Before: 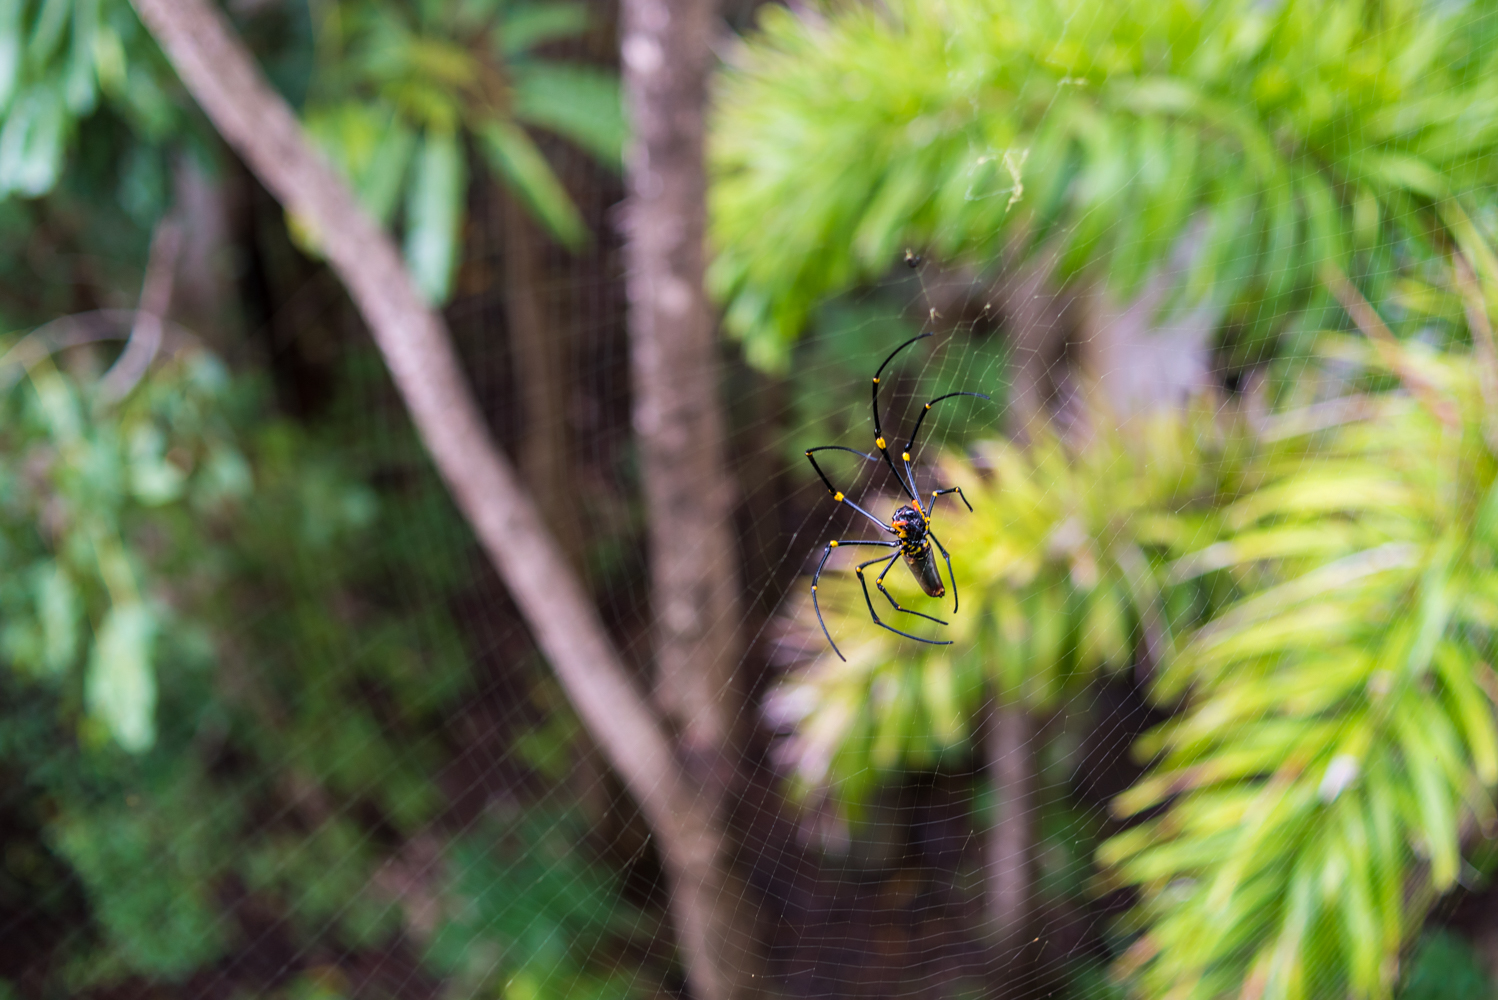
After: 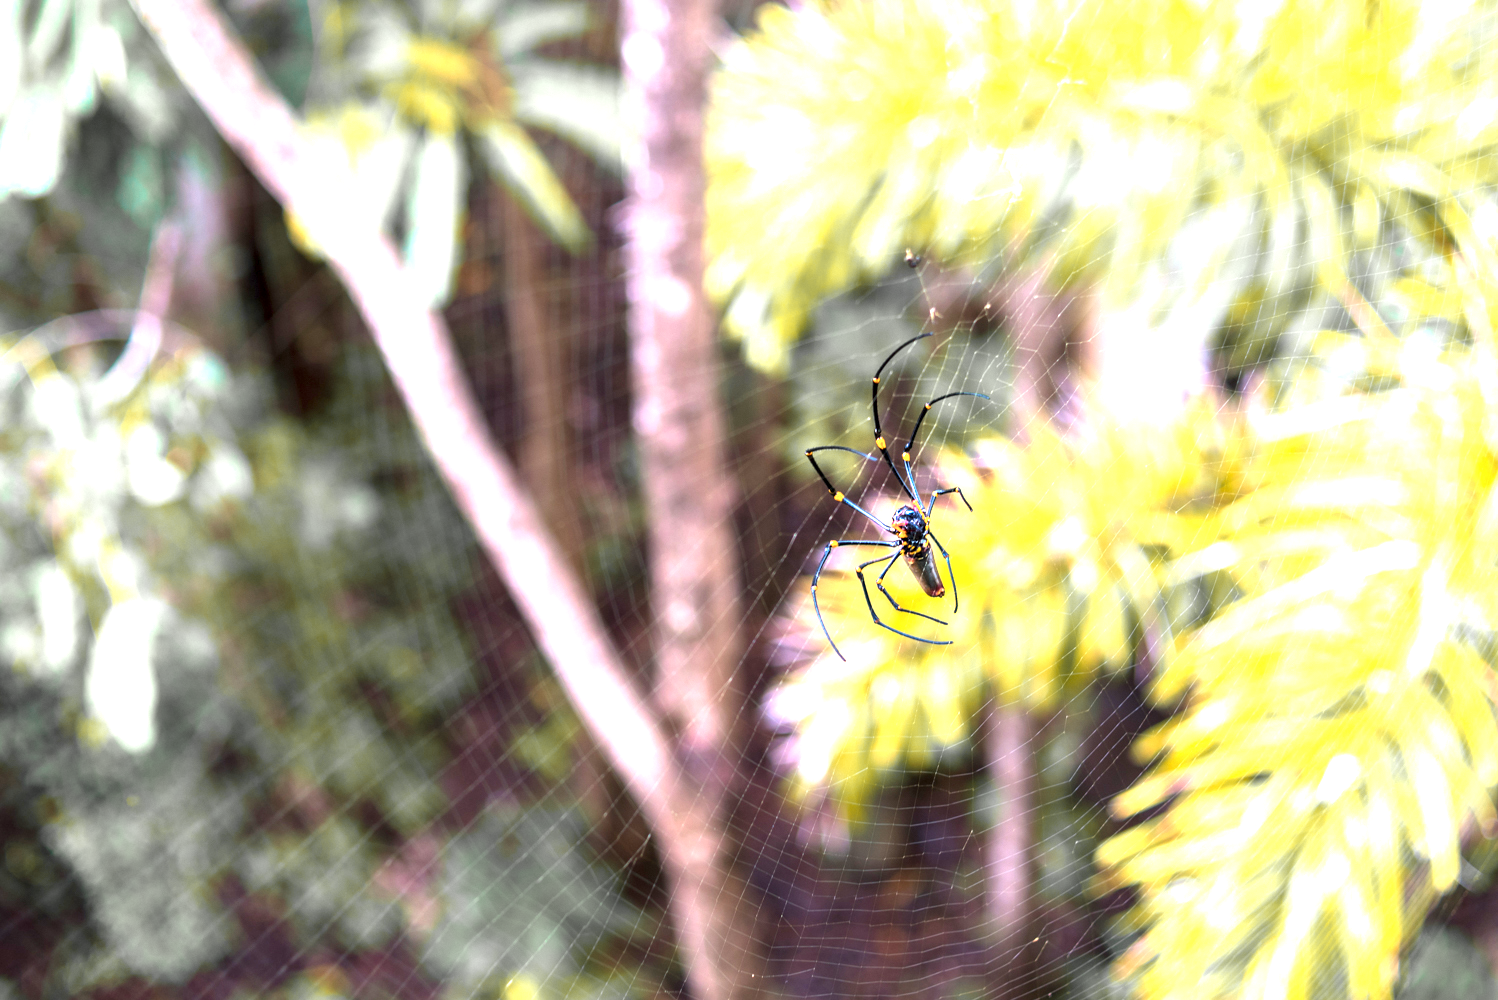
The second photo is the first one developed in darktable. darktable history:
color zones: curves: ch1 [(0.29, 0.492) (0.373, 0.185) (0.509, 0.481)]; ch2 [(0.25, 0.462) (0.749, 0.457)], mix 40.67%
exposure: black level correction 0.001, exposure 1.719 EV, compensate exposure bias true, compensate highlight preservation false
